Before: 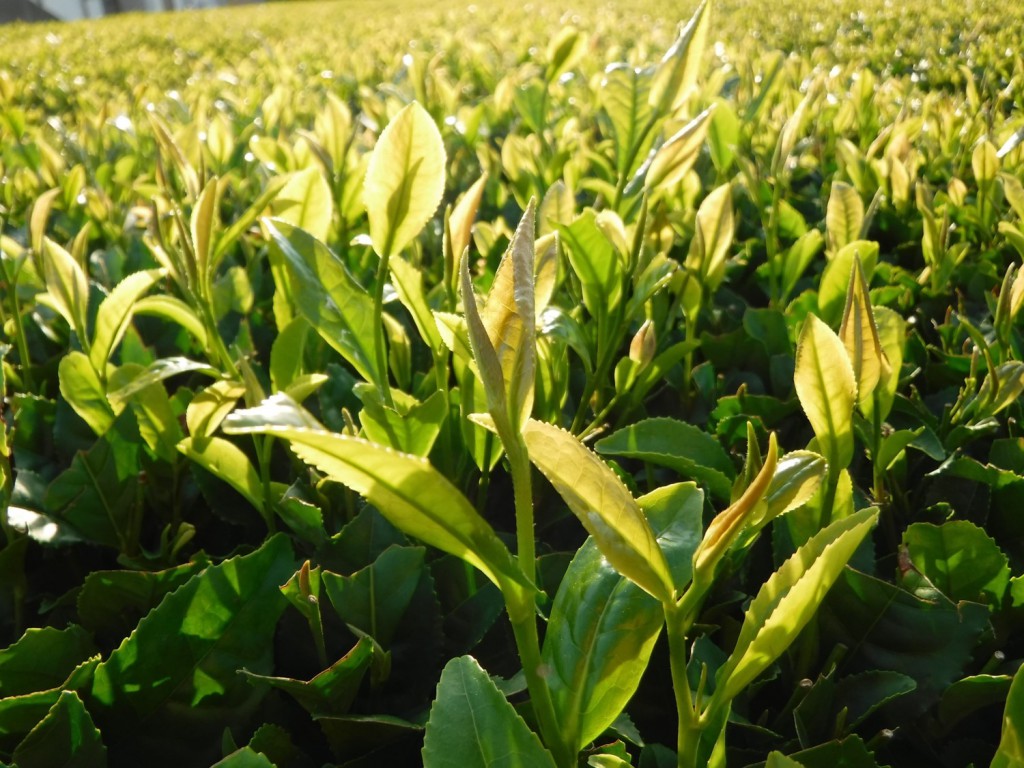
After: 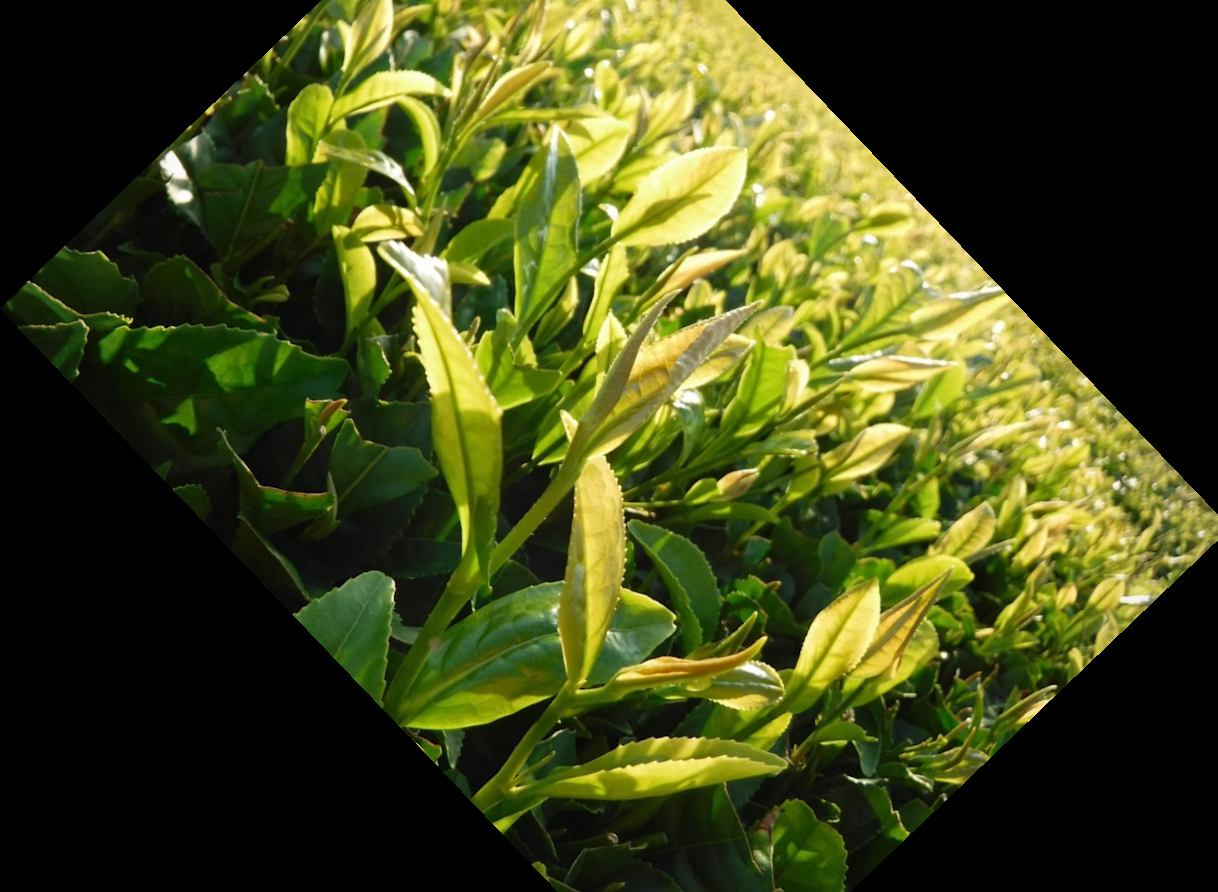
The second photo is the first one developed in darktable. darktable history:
vignetting: fall-off radius 60.92%
crop and rotate: angle -46.26°, top 16.234%, right 0.912%, bottom 11.704%
rotate and perspective: rotation -1.42°, crop left 0.016, crop right 0.984, crop top 0.035, crop bottom 0.965
